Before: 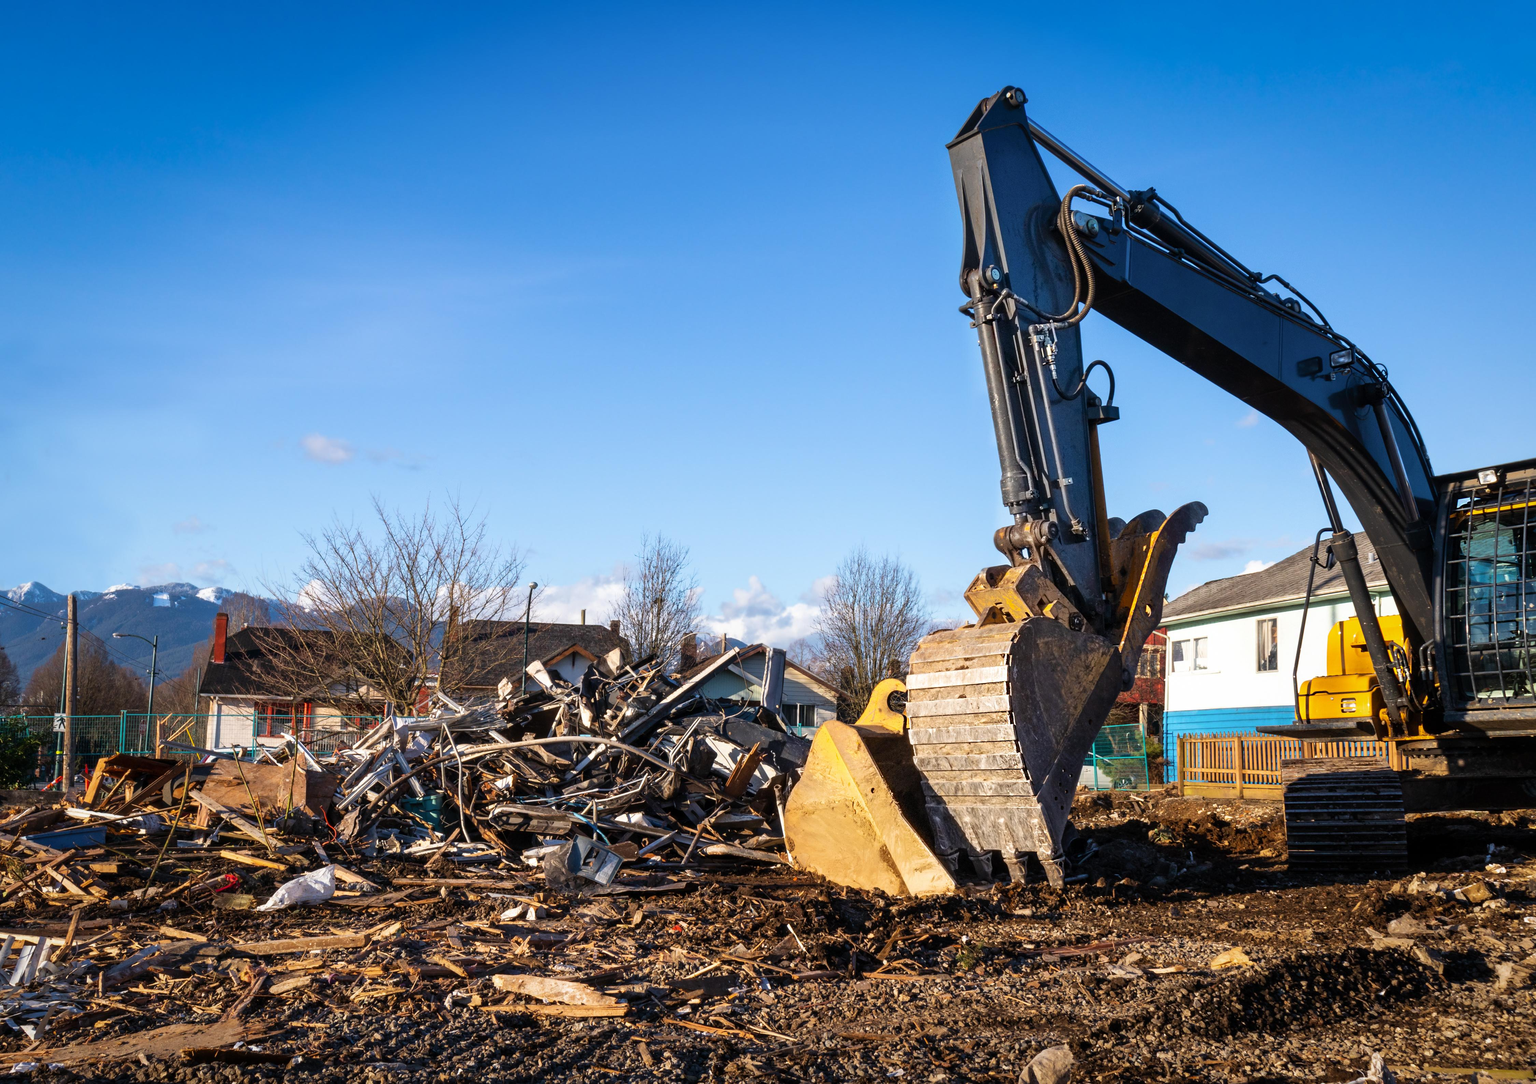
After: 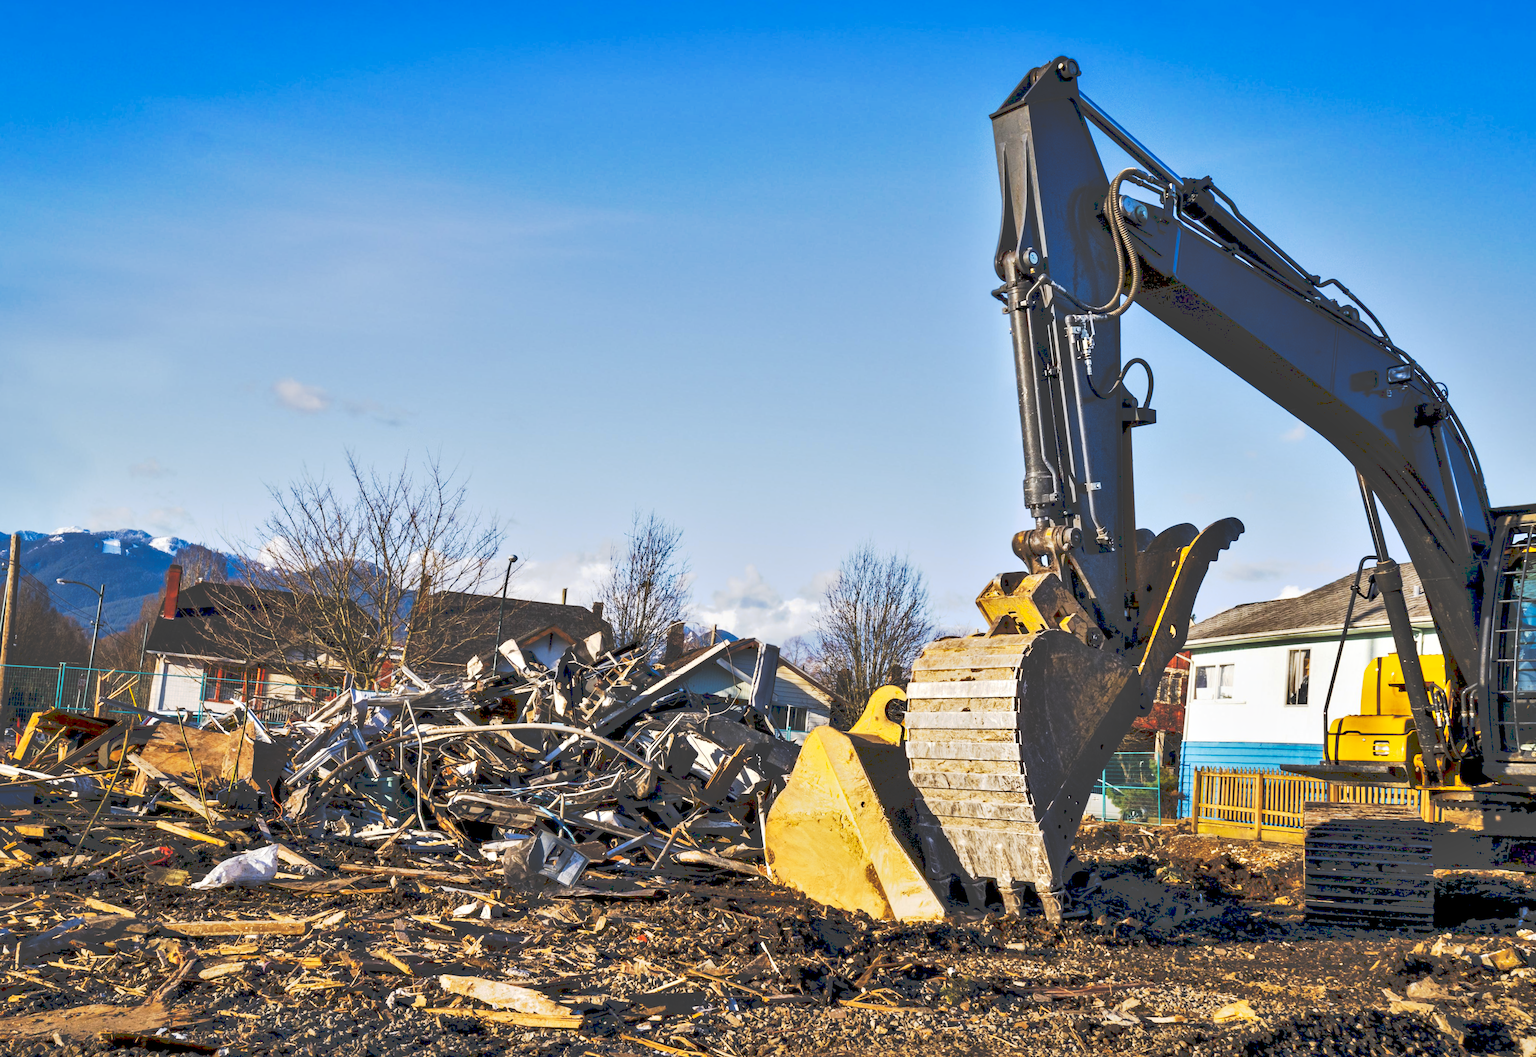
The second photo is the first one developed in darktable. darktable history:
rotate and perspective: rotation 1.57°, crop left 0.018, crop right 0.982, crop top 0.039, crop bottom 0.961
tone equalizer: on, module defaults
shadows and highlights: white point adjustment 1, soften with gaussian
exposure: exposure -0.151 EV, compensate highlight preservation false
color contrast: green-magenta contrast 0.8, blue-yellow contrast 1.1, unbound 0
crop and rotate: angle -2.38°
tone curve: curves: ch0 [(0, 0) (0.003, 0.231) (0.011, 0.231) (0.025, 0.231) (0.044, 0.231) (0.069, 0.235) (0.1, 0.24) (0.136, 0.246) (0.177, 0.256) (0.224, 0.279) (0.277, 0.313) (0.335, 0.354) (0.399, 0.428) (0.468, 0.514) (0.543, 0.61) (0.623, 0.728) (0.709, 0.808) (0.801, 0.873) (0.898, 0.909) (1, 1)], preserve colors none
contrast equalizer: octaves 7, y [[0.528 ×6], [0.514 ×6], [0.362 ×6], [0 ×6], [0 ×6]]
